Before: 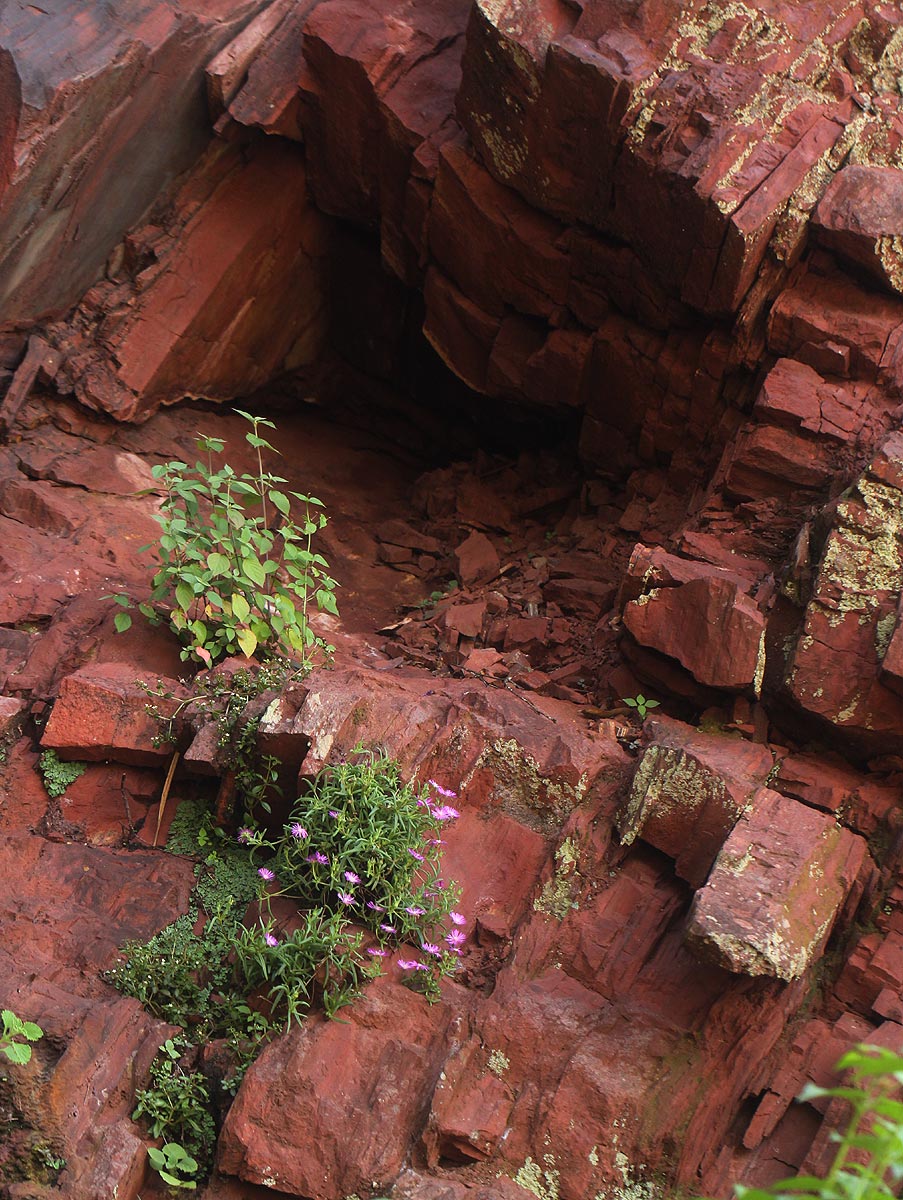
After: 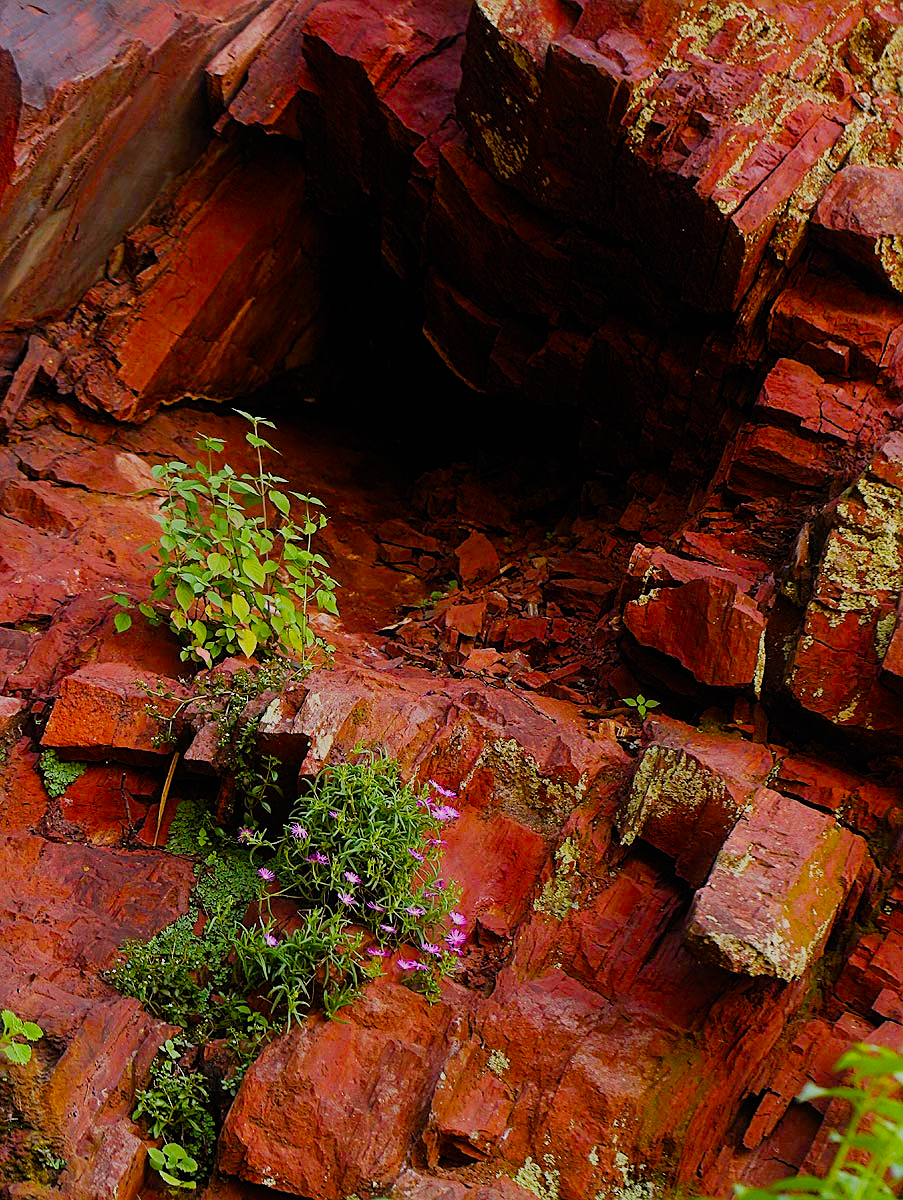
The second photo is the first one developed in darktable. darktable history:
color balance rgb: power › hue 62.51°, perceptual saturation grading › global saturation 35.961%, perceptual saturation grading › shadows 35.069%, global vibrance 33.754%
filmic rgb: black relative exposure -7.19 EV, white relative exposure 5.35 EV, hardness 3.03, preserve chrominance no, color science v3 (2019), use custom middle-gray values true
sharpen: on, module defaults
